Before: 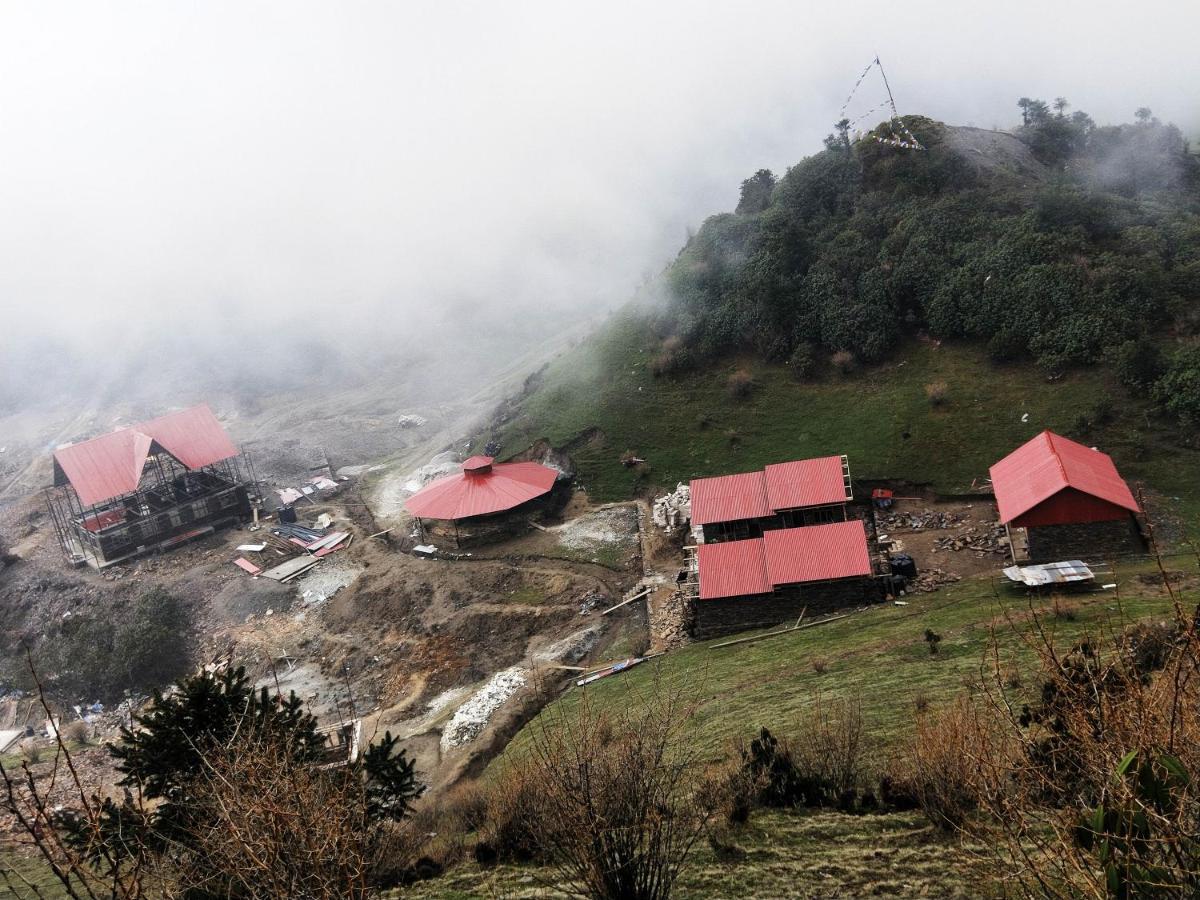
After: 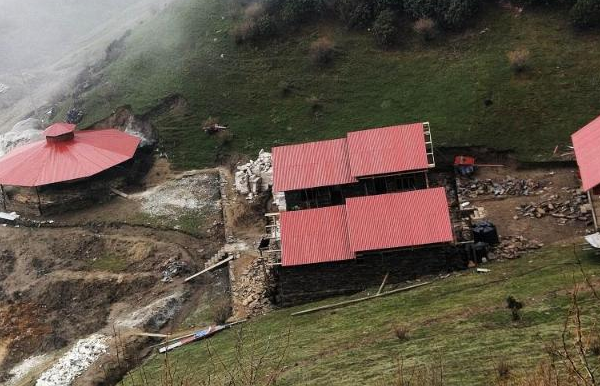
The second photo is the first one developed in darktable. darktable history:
crop: left 34.841%, top 37.026%, right 15.088%, bottom 20.05%
